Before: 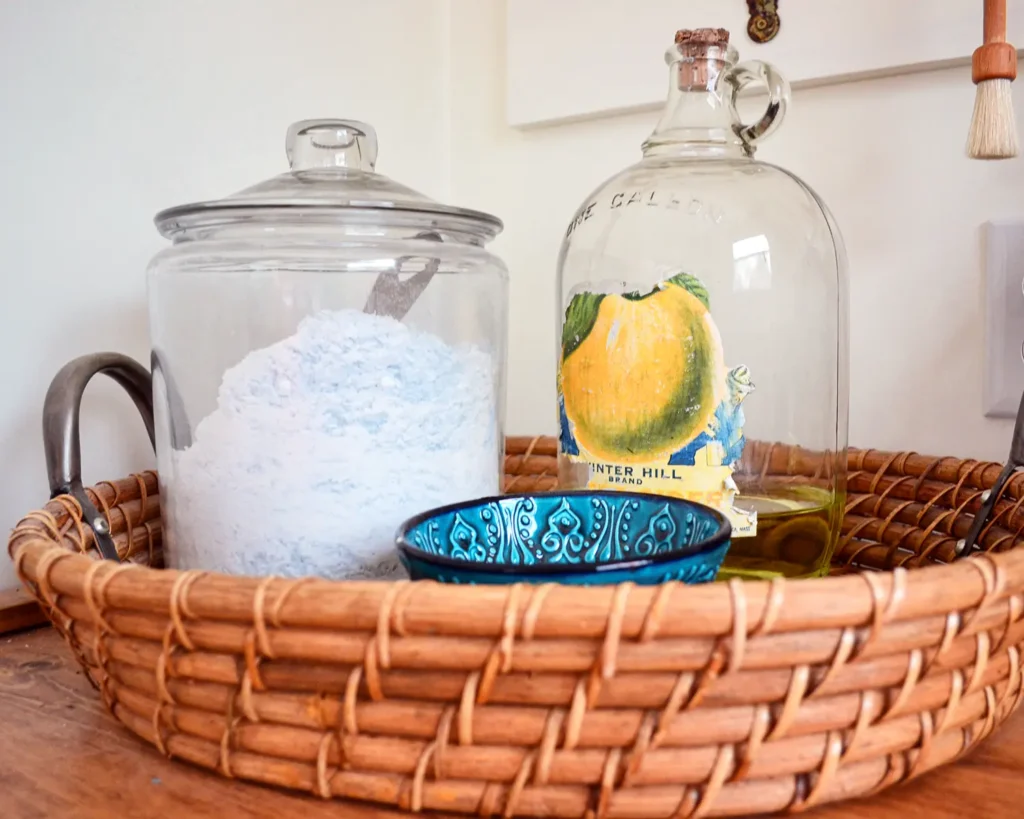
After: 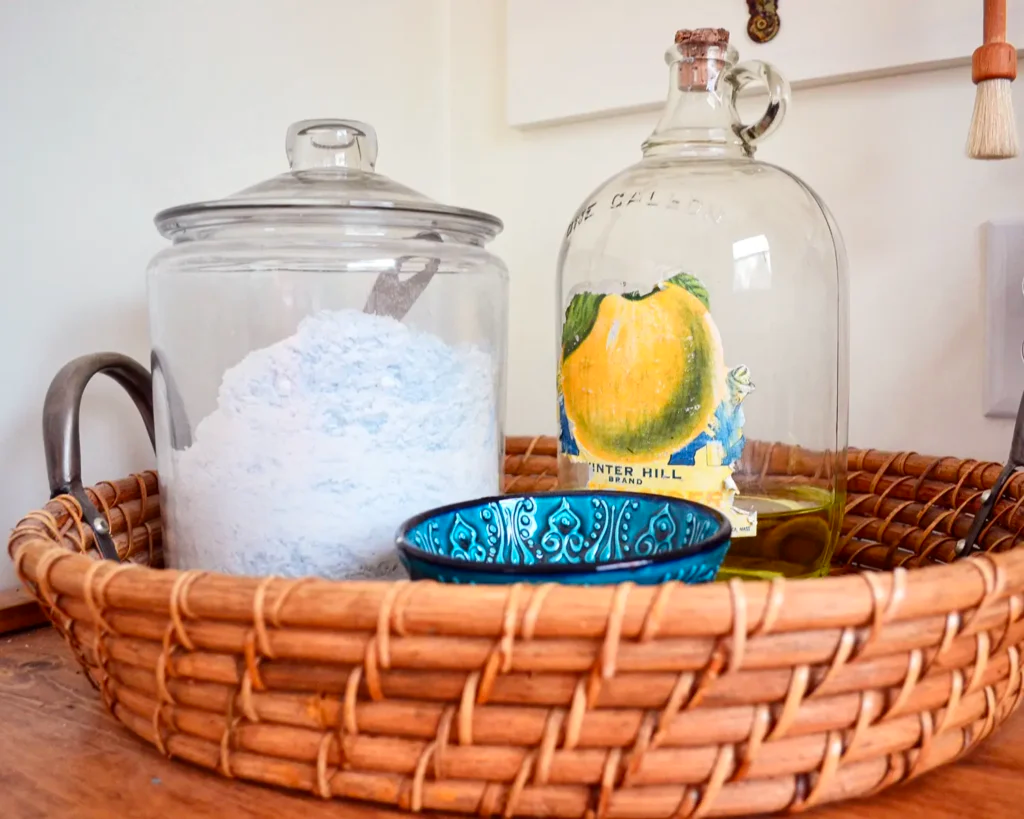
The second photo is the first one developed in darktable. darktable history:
levels: mode automatic, levels [0.101, 0.578, 0.953]
contrast brightness saturation: saturation 0.135
